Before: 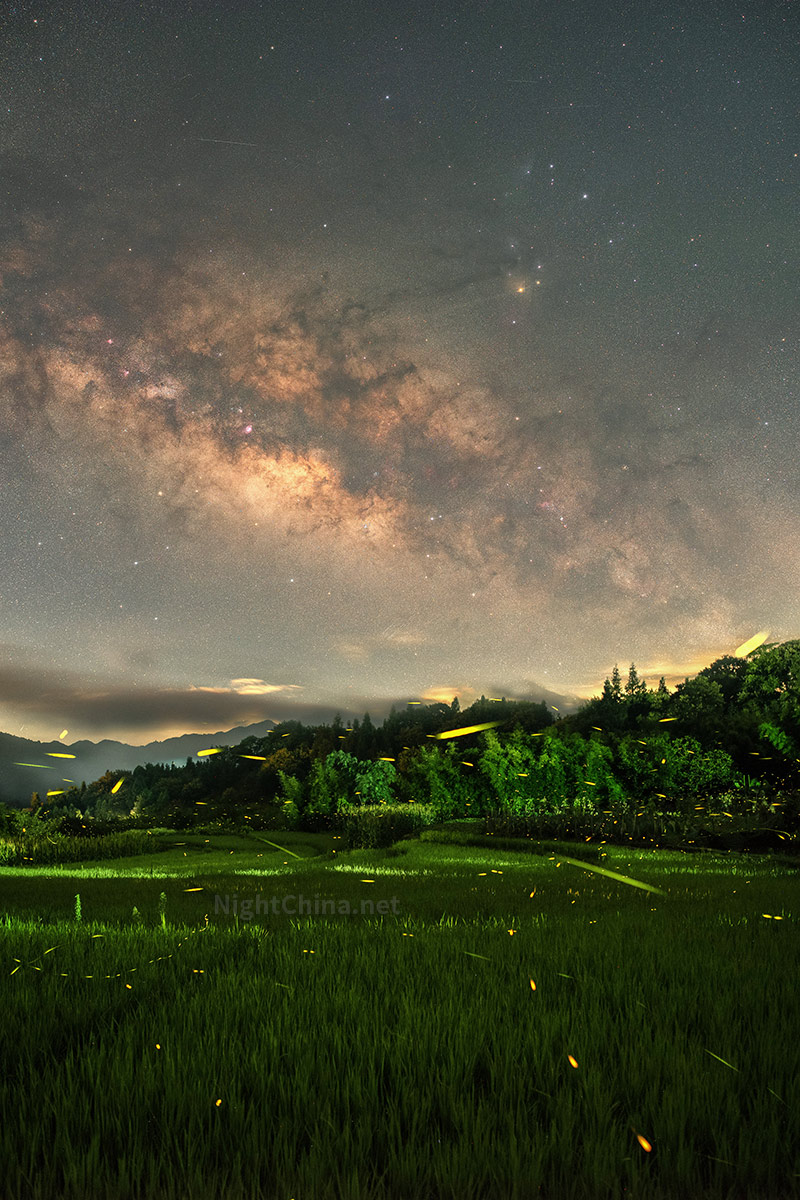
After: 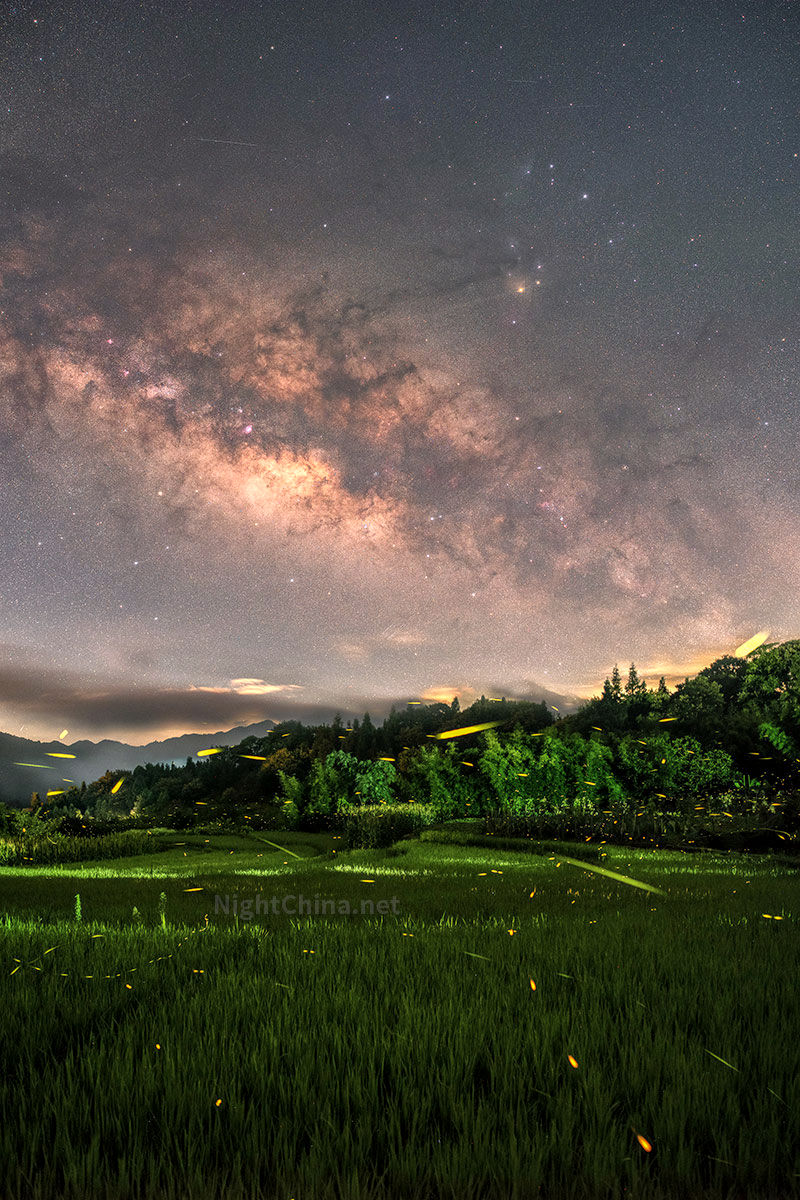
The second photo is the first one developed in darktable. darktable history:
local contrast: on, module defaults
tone equalizer: on, module defaults
white balance: red 1.066, blue 1.119
